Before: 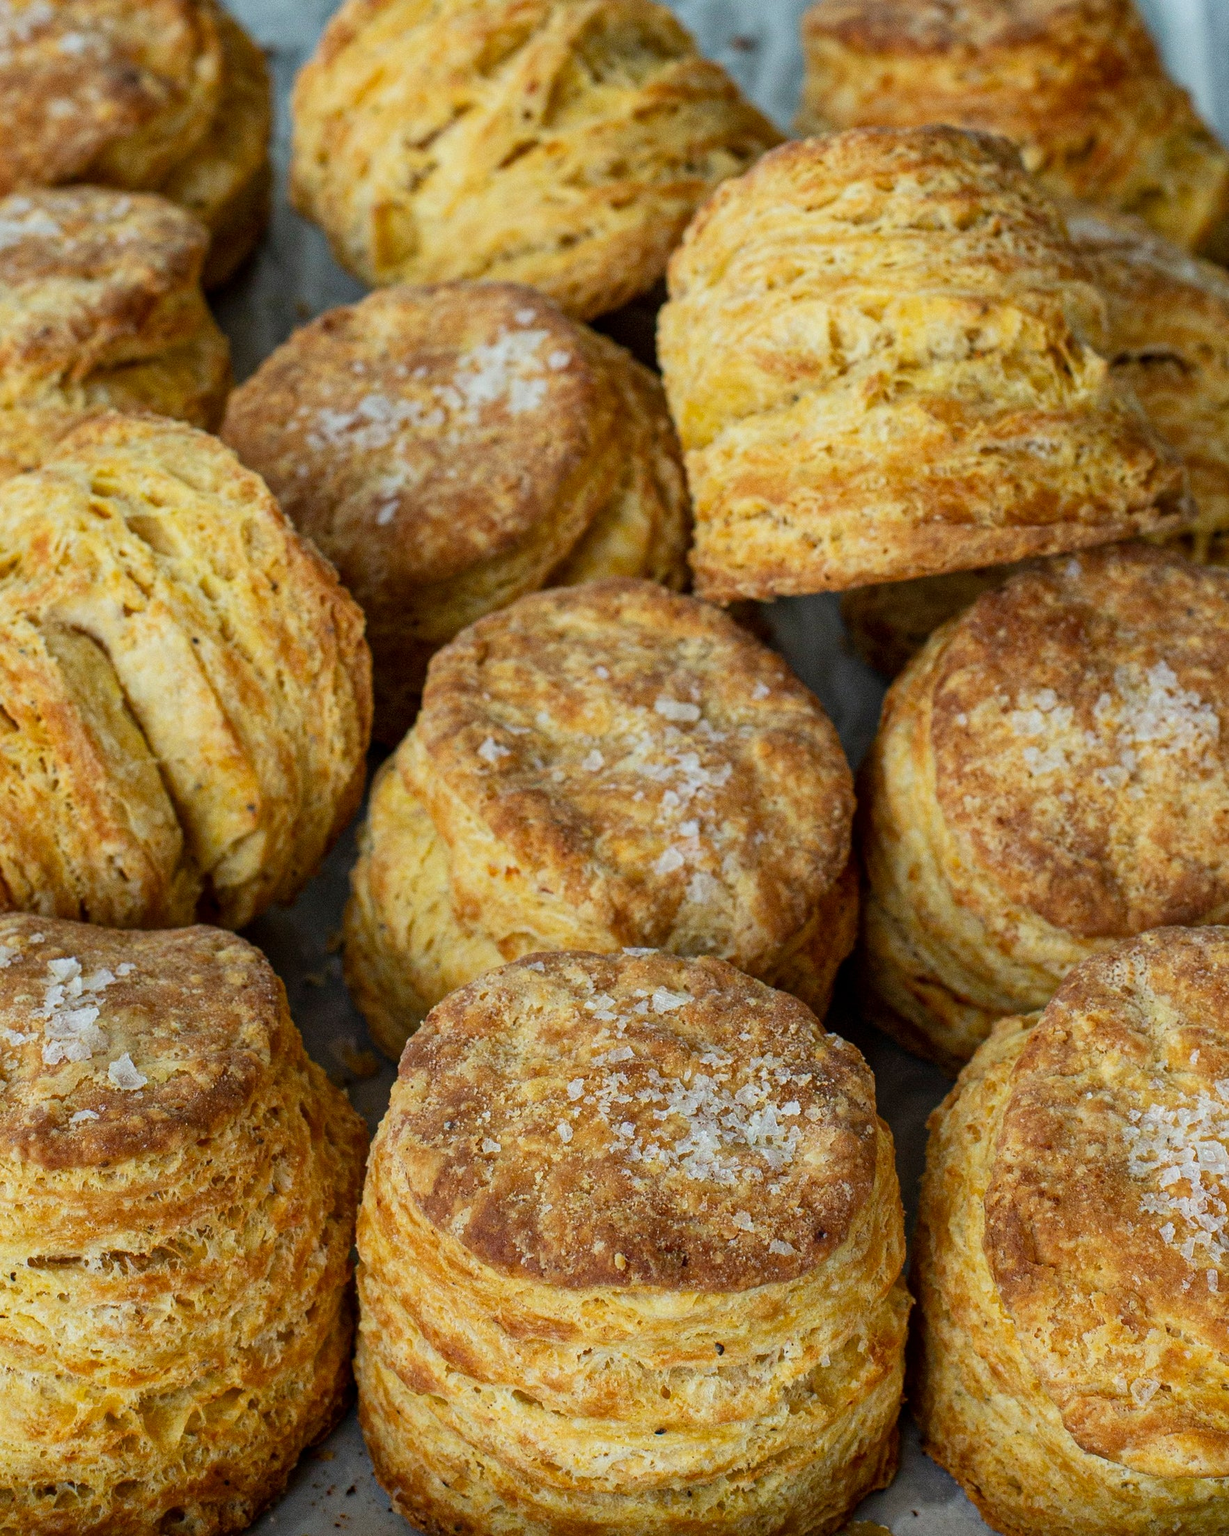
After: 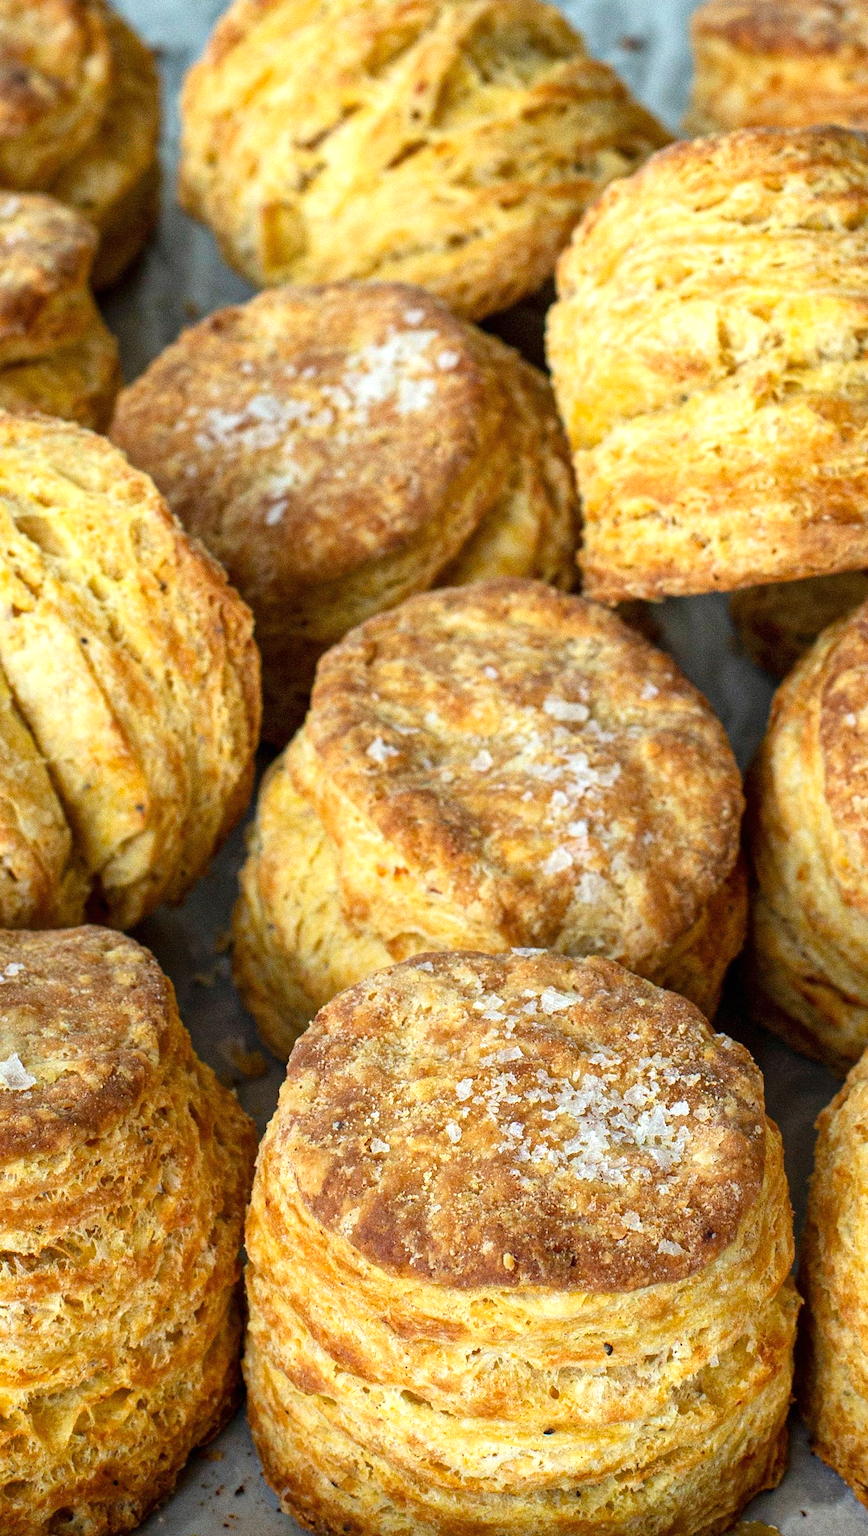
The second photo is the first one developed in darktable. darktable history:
exposure: black level correction 0, exposure 0.695 EV, compensate exposure bias true, compensate highlight preservation false
crop and rotate: left 9.083%, right 20.212%
